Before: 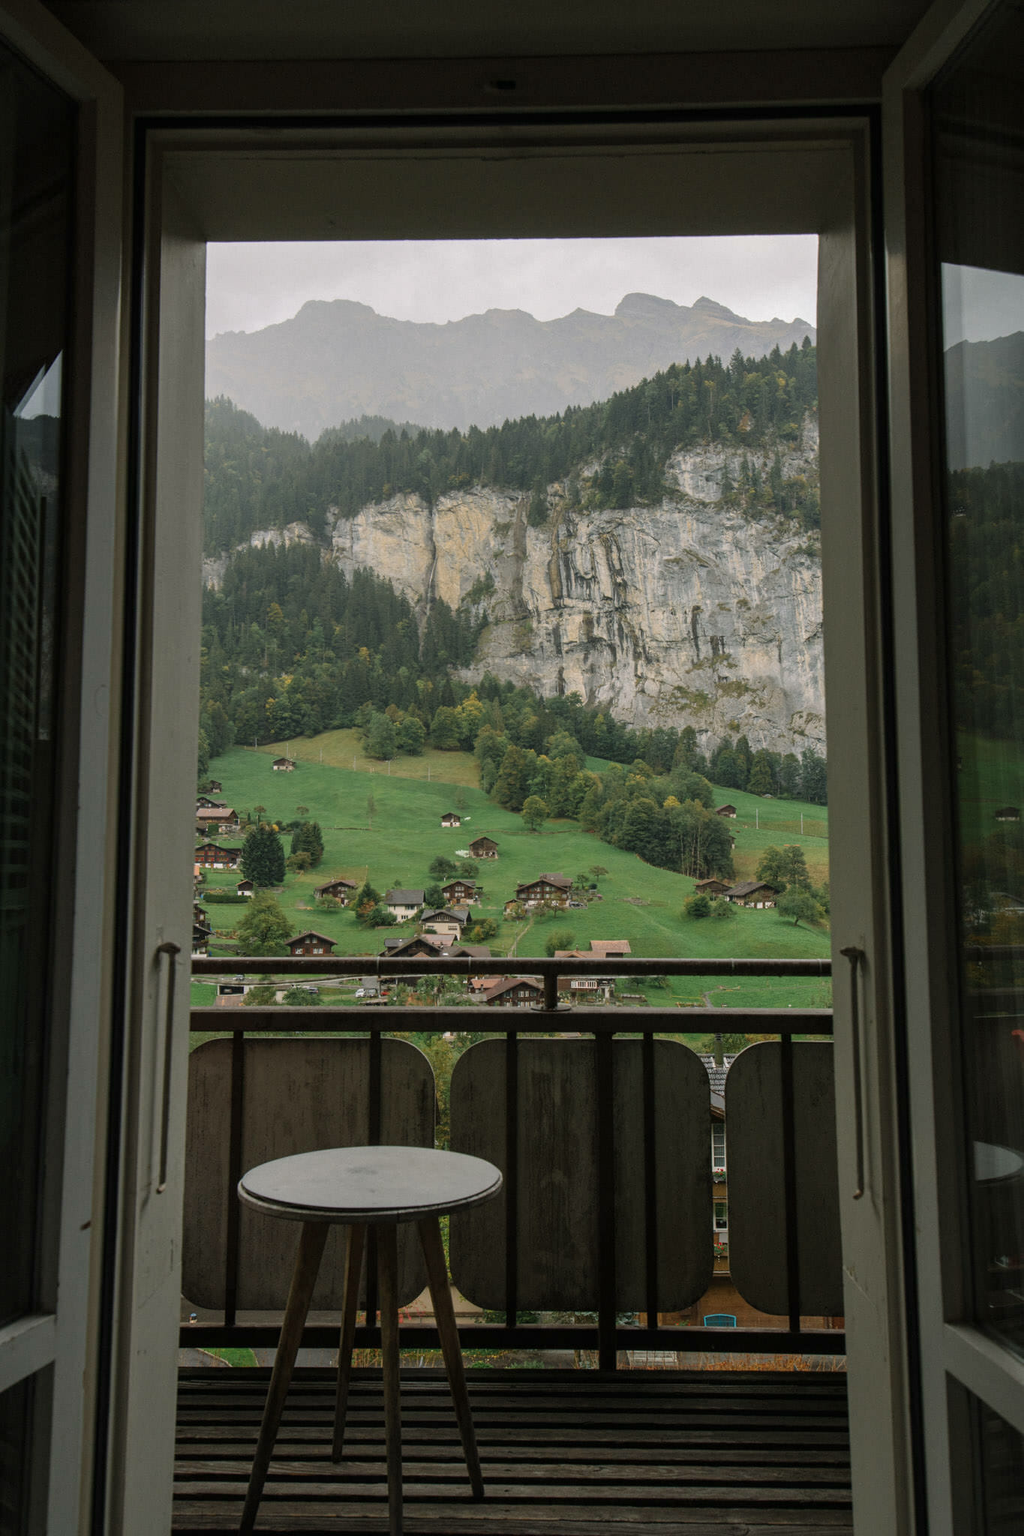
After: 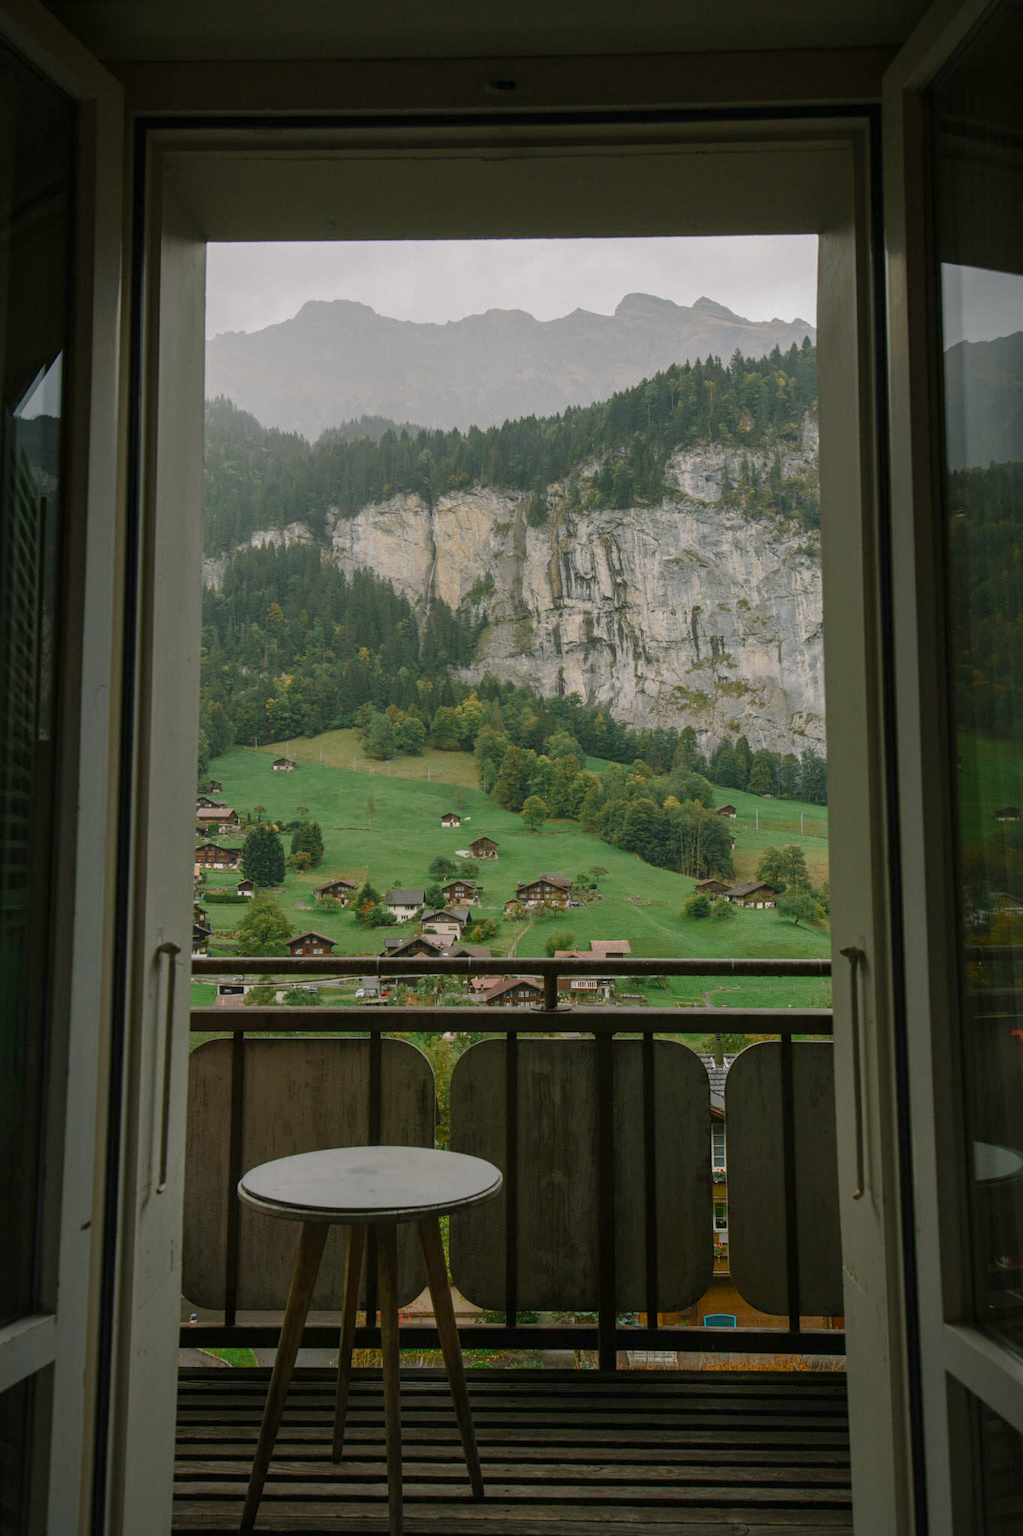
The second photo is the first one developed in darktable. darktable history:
vignetting: fall-off start 80.87%, fall-off radius 61.59%, brightness -0.384, saturation 0.007, center (0, 0.007), automatic ratio true, width/height ratio 1.418
color balance rgb: shadows lift › chroma 1%, shadows lift › hue 113°, highlights gain › chroma 0.2%, highlights gain › hue 333°, perceptual saturation grading › global saturation 20%, perceptual saturation grading › highlights -50%, perceptual saturation grading › shadows 25%, contrast -10%
